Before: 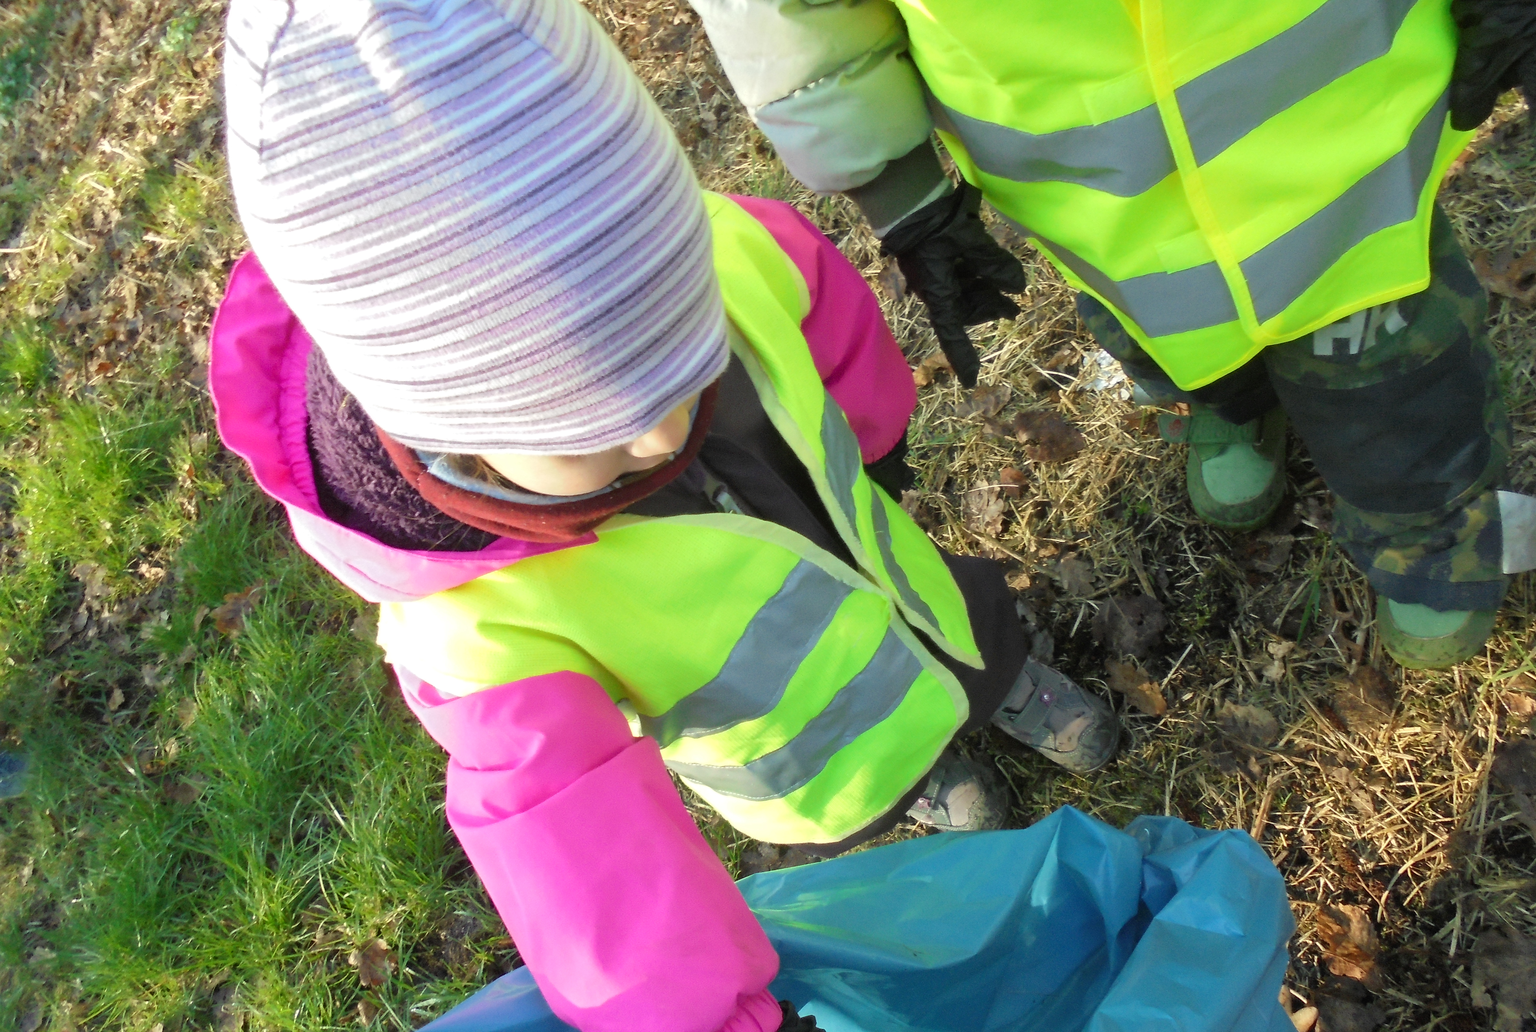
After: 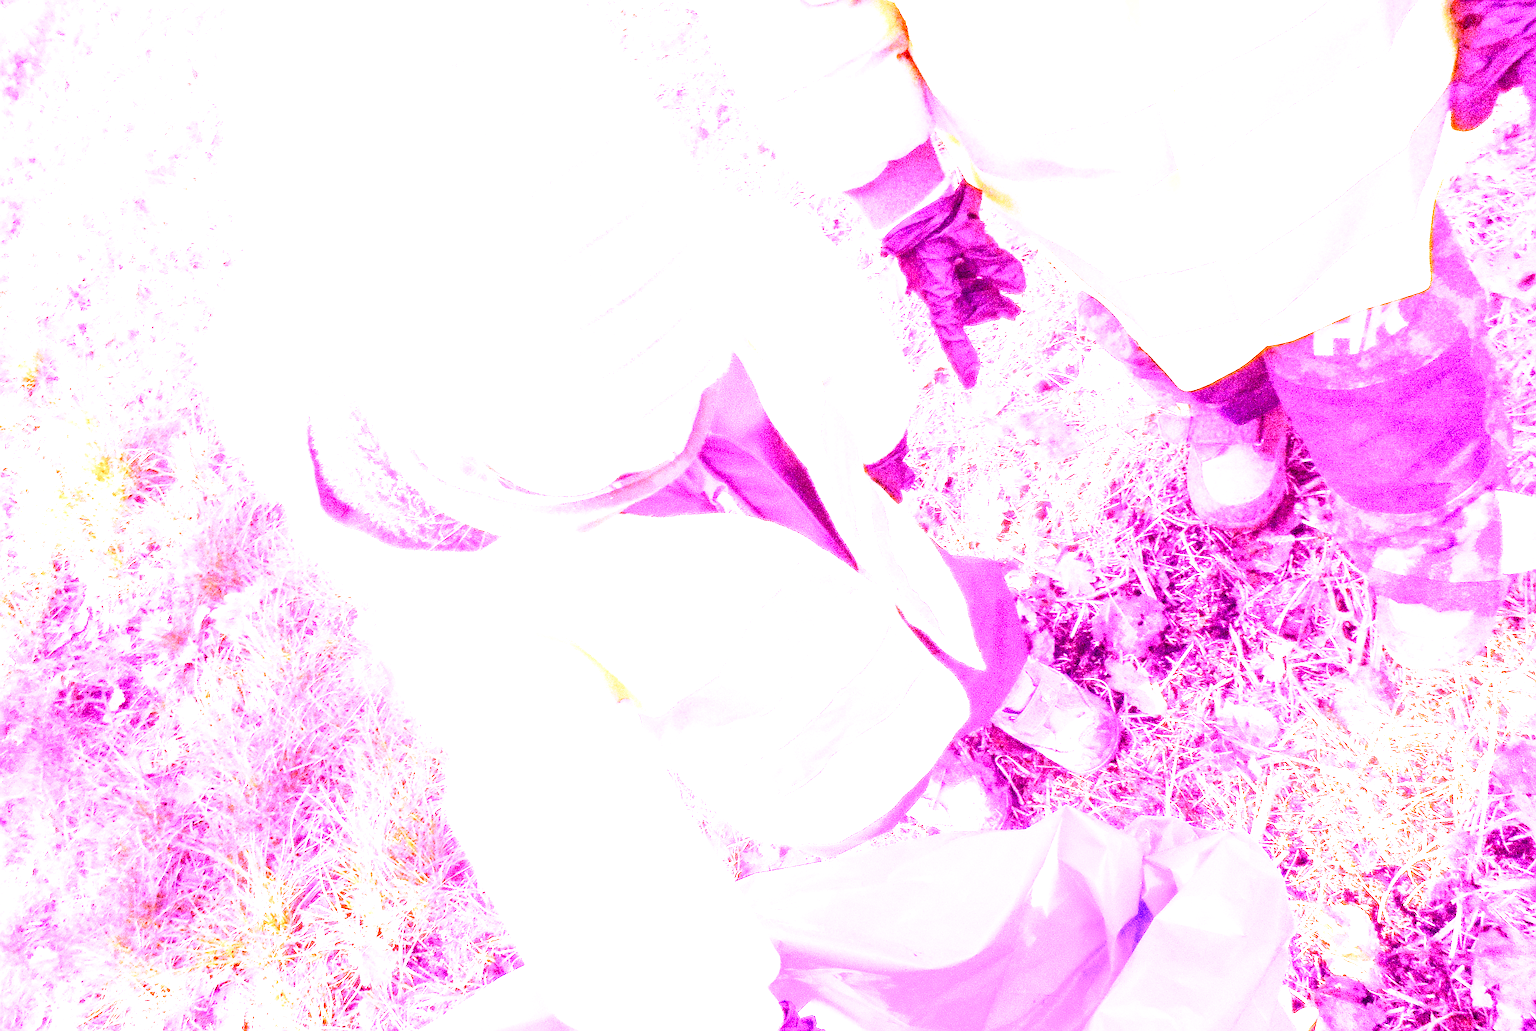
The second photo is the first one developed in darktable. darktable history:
sharpen: on, module defaults
white balance: red 8, blue 8
local contrast: on, module defaults
base curve: curves: ch0 [(0, 0) (0.028, 0.03) (0.121, 0.232) (0.46, 0.748) (0.859, 0.968) (1, 1)], preserve colors none
